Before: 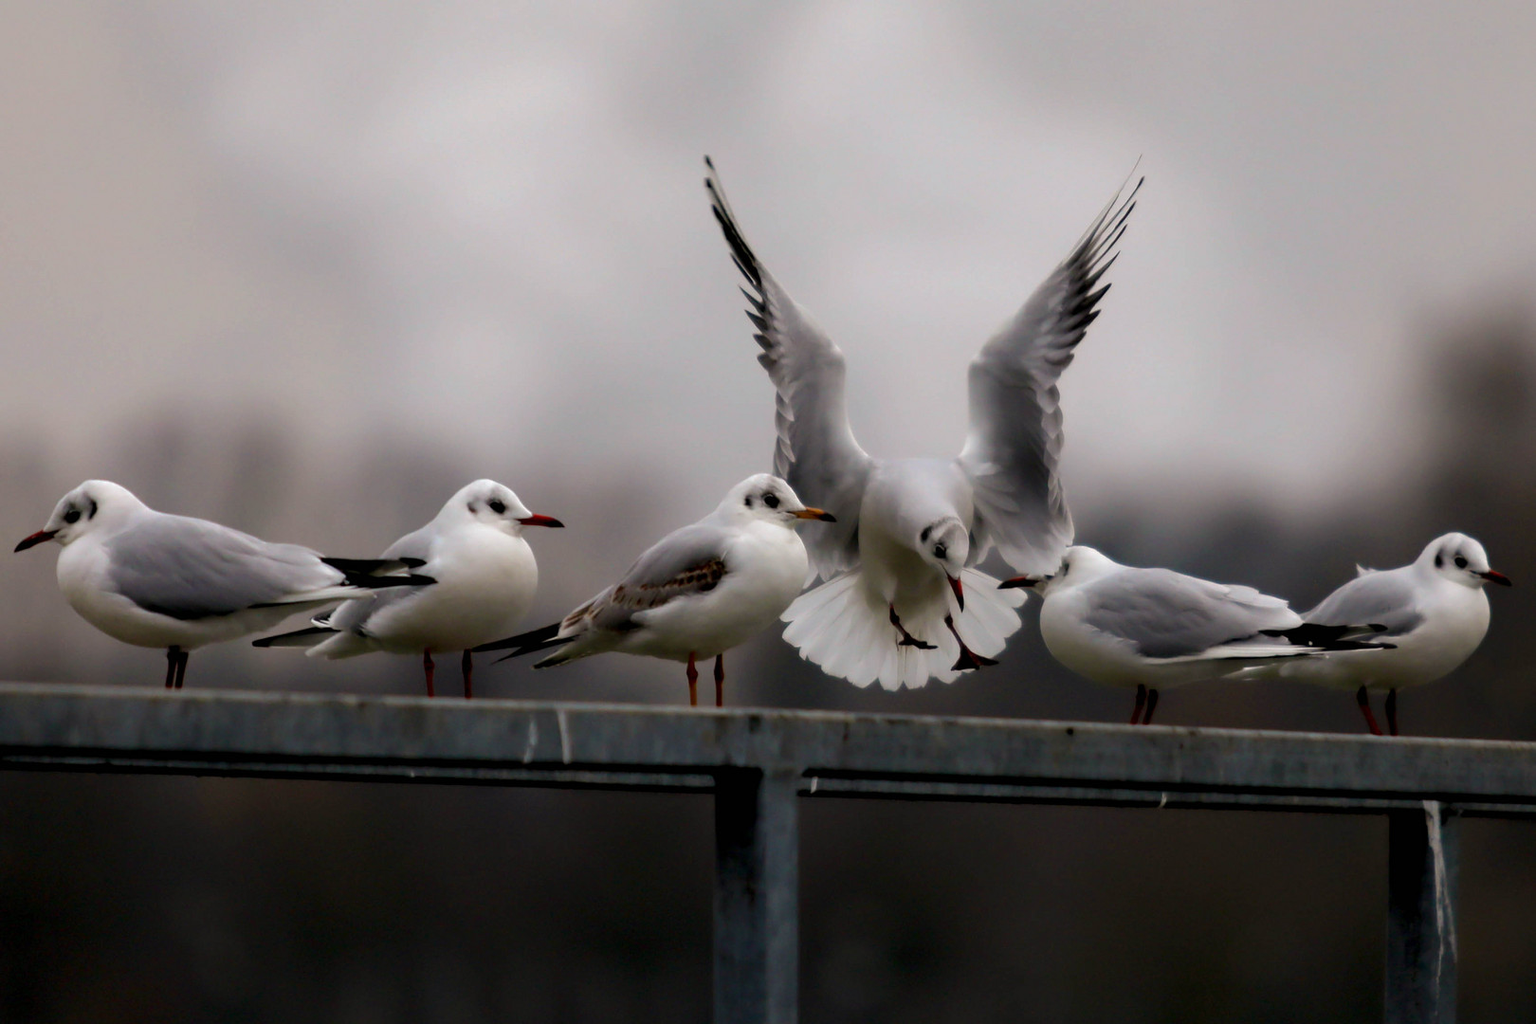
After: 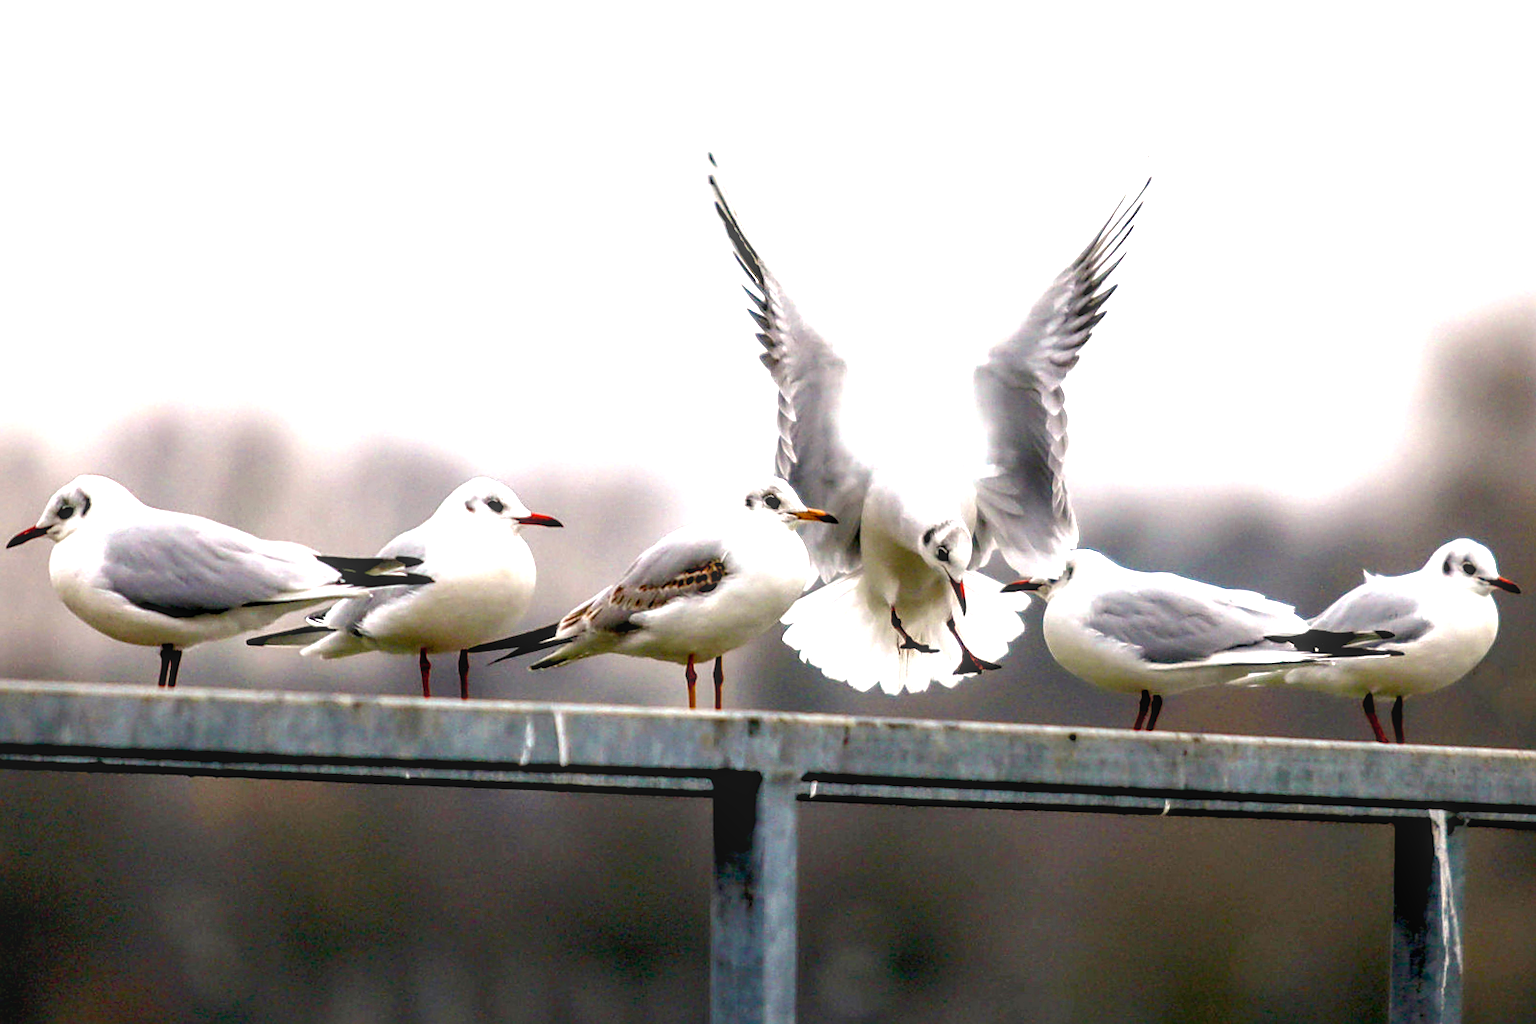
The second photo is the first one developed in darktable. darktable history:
levels: levels [0, 0.492, 0.984]
tone equalizer: edges refinement/feathering 500, mask exposure compensation -1.57 EV, preserve details no
crop and rotate: angle -0.417°
color balance rgb: perceptual saturation grading › global saturation 20%, perceptual saturation grading › highlights -25.795%, perceptual saturation grading › shadows 25.696%
exposure: black level correction 0.001, exposure 1.827 EV, compensate highlight preservation false
sharpen: on, module defaults
local contrast: highlights 3%, shadows 7%, detail 134%
